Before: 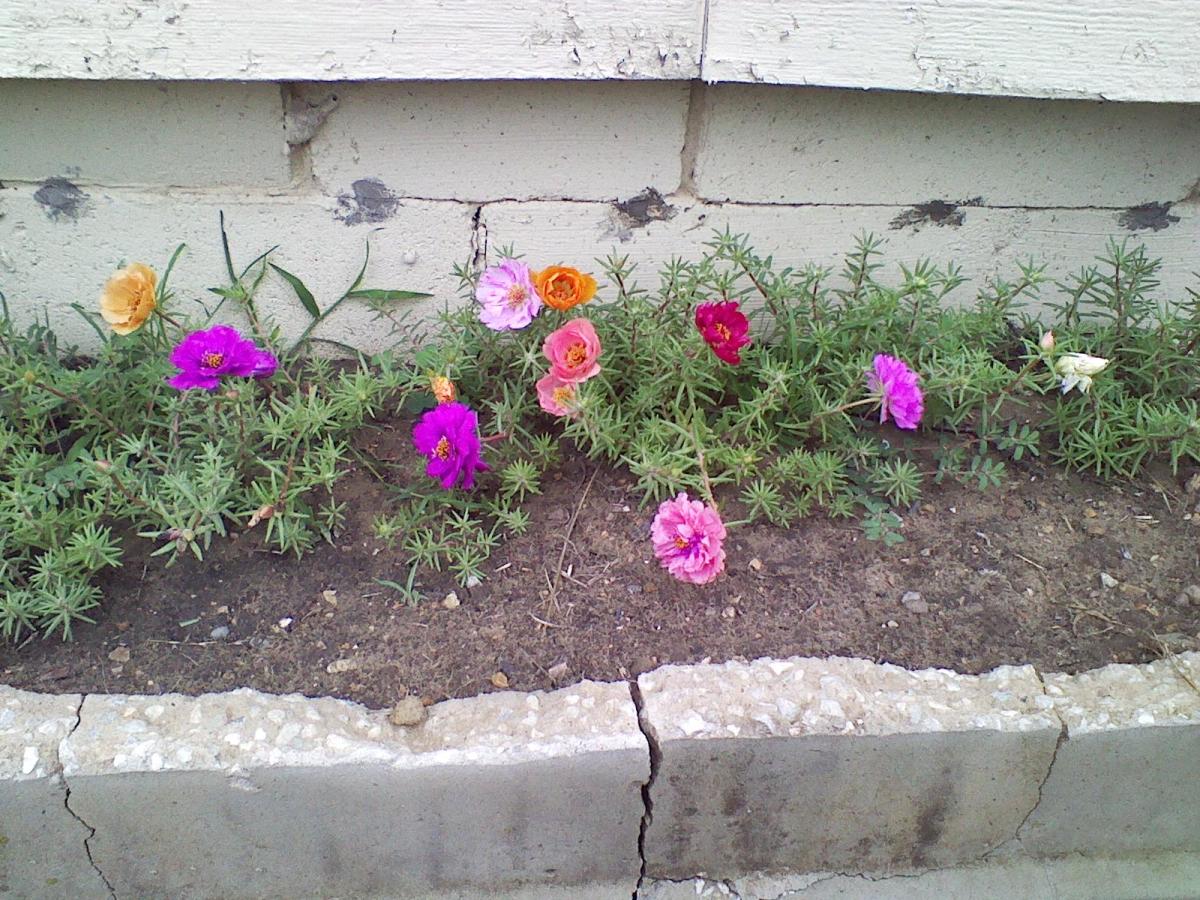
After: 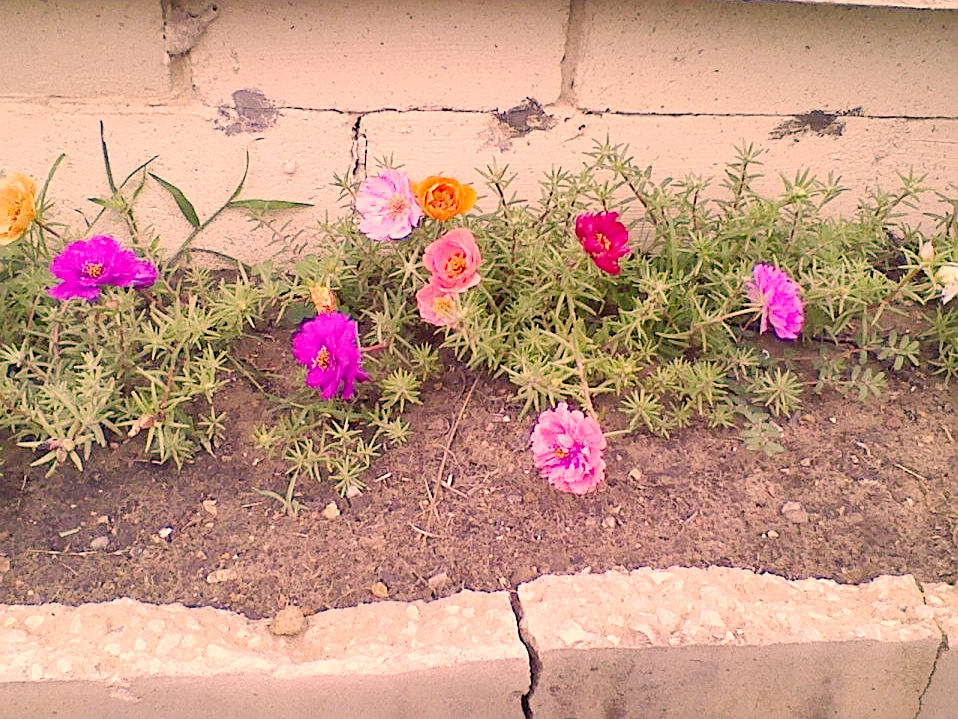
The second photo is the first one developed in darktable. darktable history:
sharpen: on, module defaults
color correction: highlights a* 21.88, highlights b* 22.25
crop and rotate: left 10.071%, top 10.071%, right 10.02%, bottom 10.02%
tone curve: curves: ch0 [(0, 0) (0.003, 0.004) (0.011, 0.015) (0.025, 0.033) (0.044, 0.059) (0.069, 0.092) (0.1, 0.132) (0.136, 0.18) (0.177, 0.235) (0.224, 0.297) (0.277, 0.366) (0.335, 0.44) (0.399, 0.52) (0.468, 0.594) (0.543, 0.661) (0.623, 0.727) (0.709, 0.79) (0.801, 0.86) (0.898, 0.928) (1, 1)], preserve colors none
